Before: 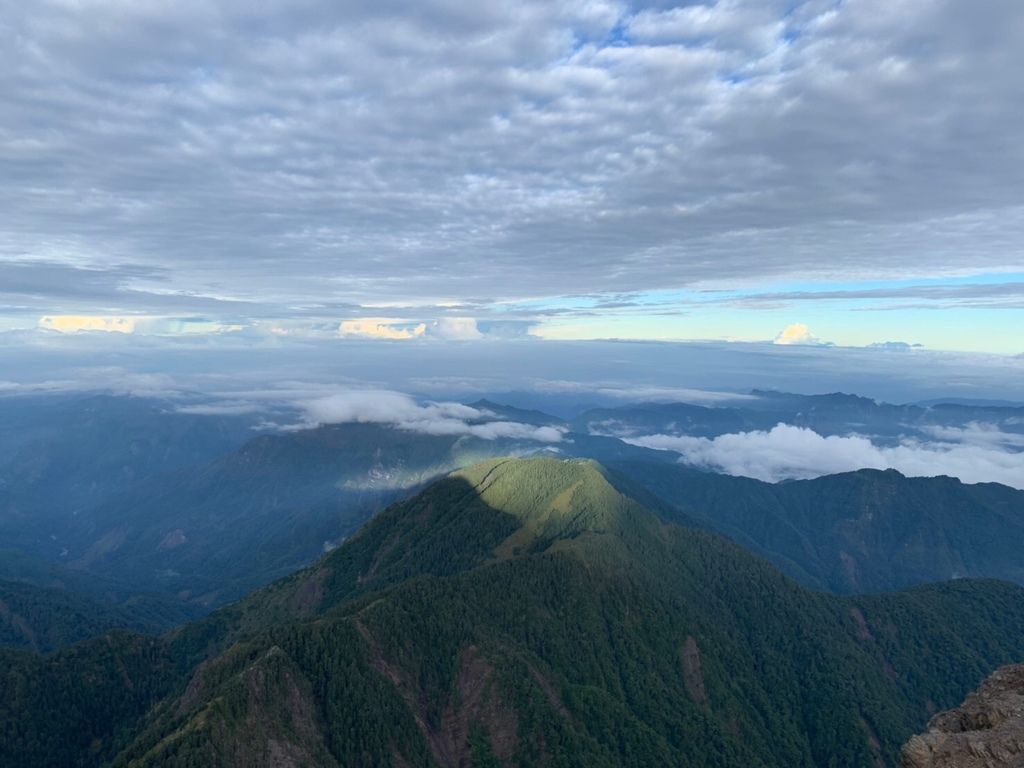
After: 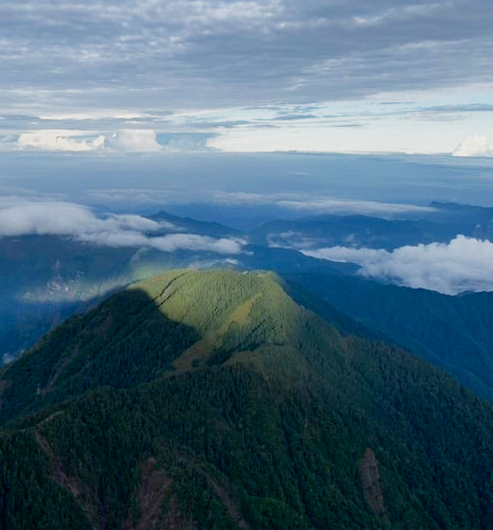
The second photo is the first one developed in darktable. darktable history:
crop: left 31.405%, top 24.573%, right 20.37%, bottom 6.306%
filmic rgb: middle gray luminance 21.74%, black relative exposure -14.05 EV, white relative exposure 2.98 EV, target black luminance 0%, hardness 8.79, latitude 60.24%, contrast 1.209, highlights saturation mix 4.75%, shadows ↔ highlights balance 40.87%, preserve chrominance no, color science v5 (2021), contrast in shadows safe, contrast in highlights safe
tone equalizer: -8 EV 0 EV, -7 EV 0.002 EV, -6 EV -0.003 EV, -5 EV -0.005 EV, -4 EV -0.075 EV, -3 EV -0.204 EV, -2 EV -0.274 EV, -1 EV 0.092 EV, +0 EV 0.289 EV, edges refinement/feathering 500, mask exposure compensation -1.57 EV, preserve details no
